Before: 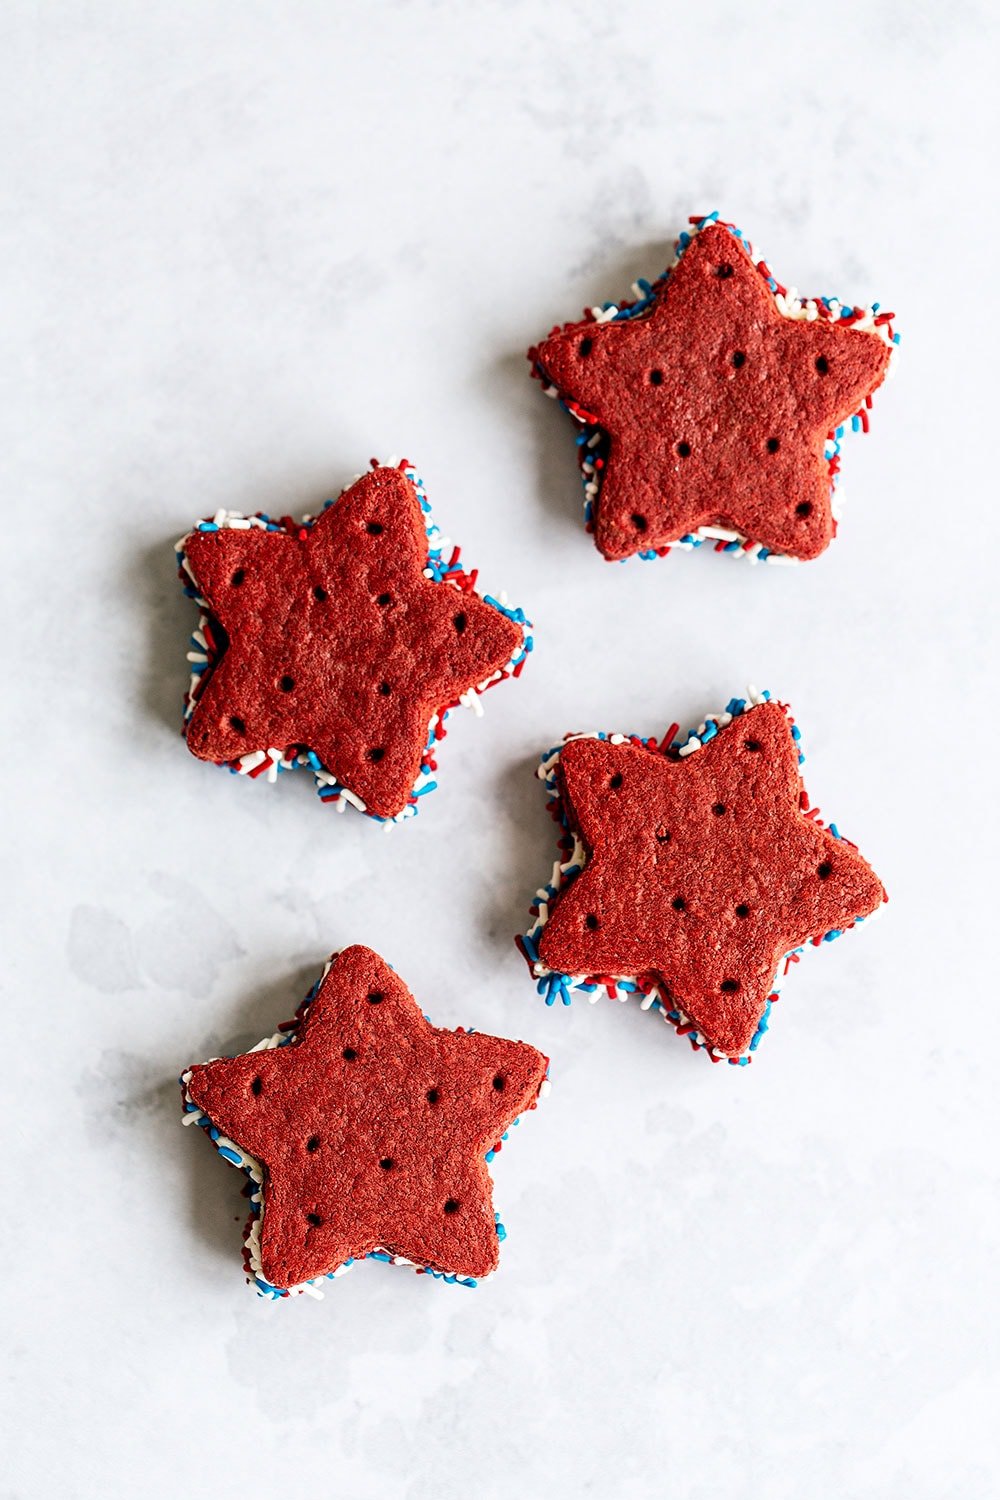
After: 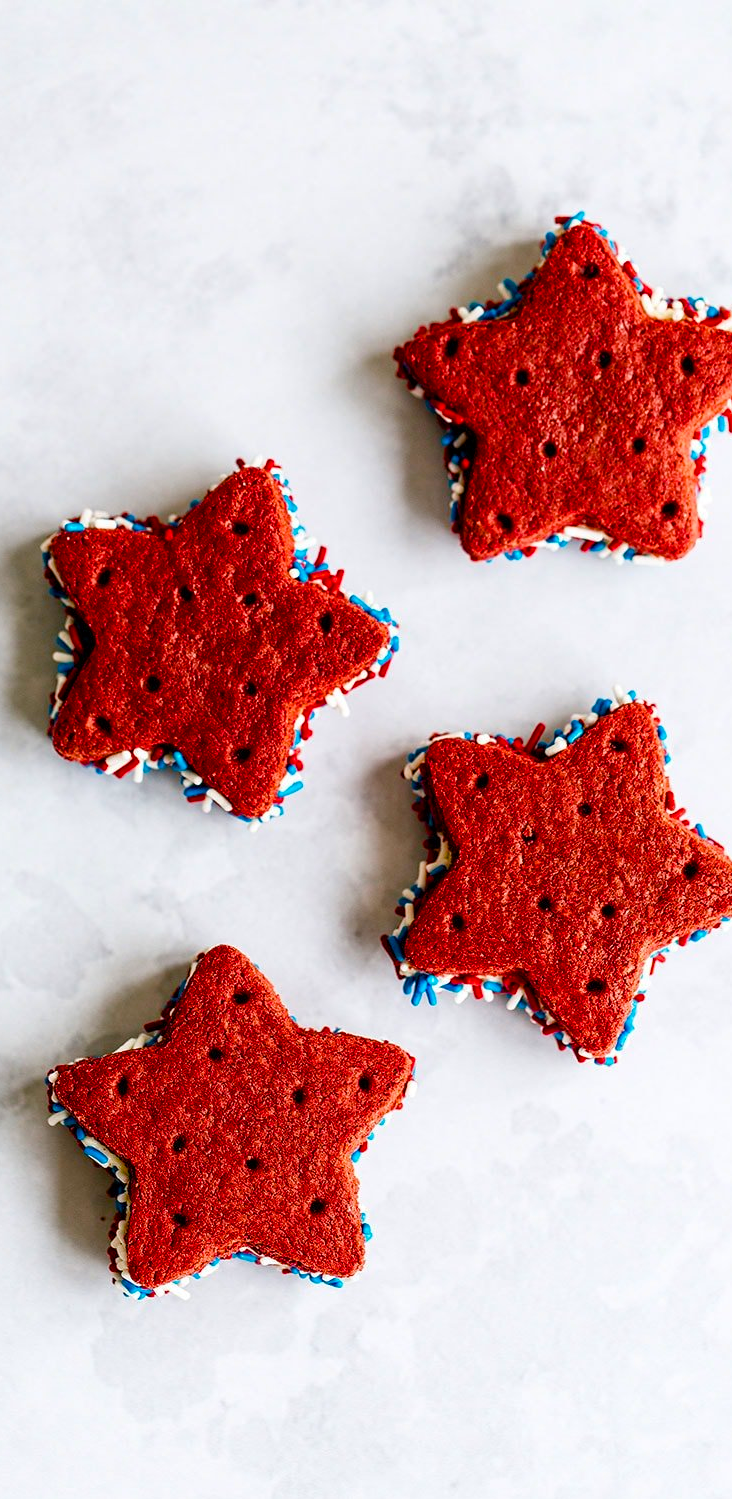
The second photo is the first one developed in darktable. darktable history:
crop: left 13.418%, top 0%, right 13.311%
color balance rgb: perceptual saturation grading › global saturation 23.893%, perceptual saturation grading › highlights -24.337%, perceptual saturation grading › mid-tones 24.539%, perceptual saturation grading › shadows 39.506%, global vibrance 20%
